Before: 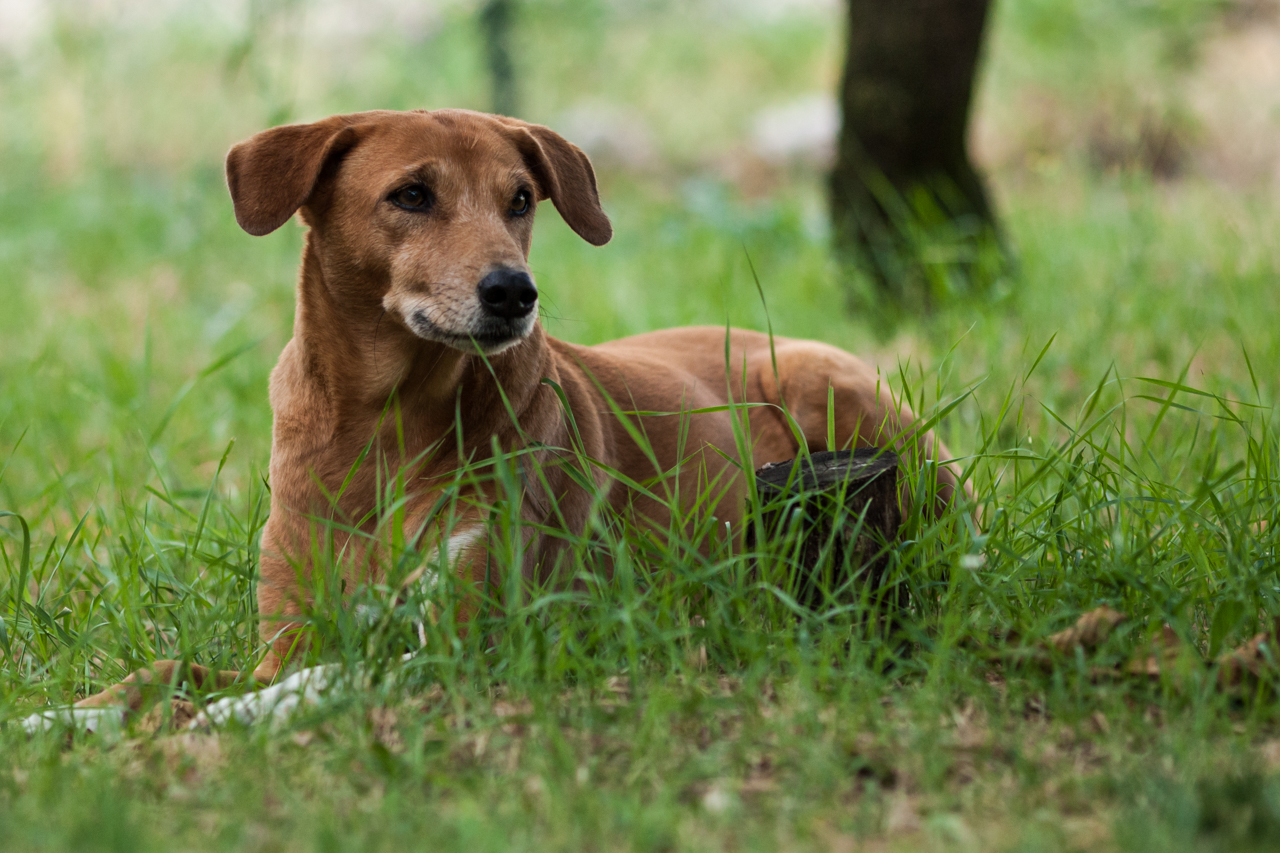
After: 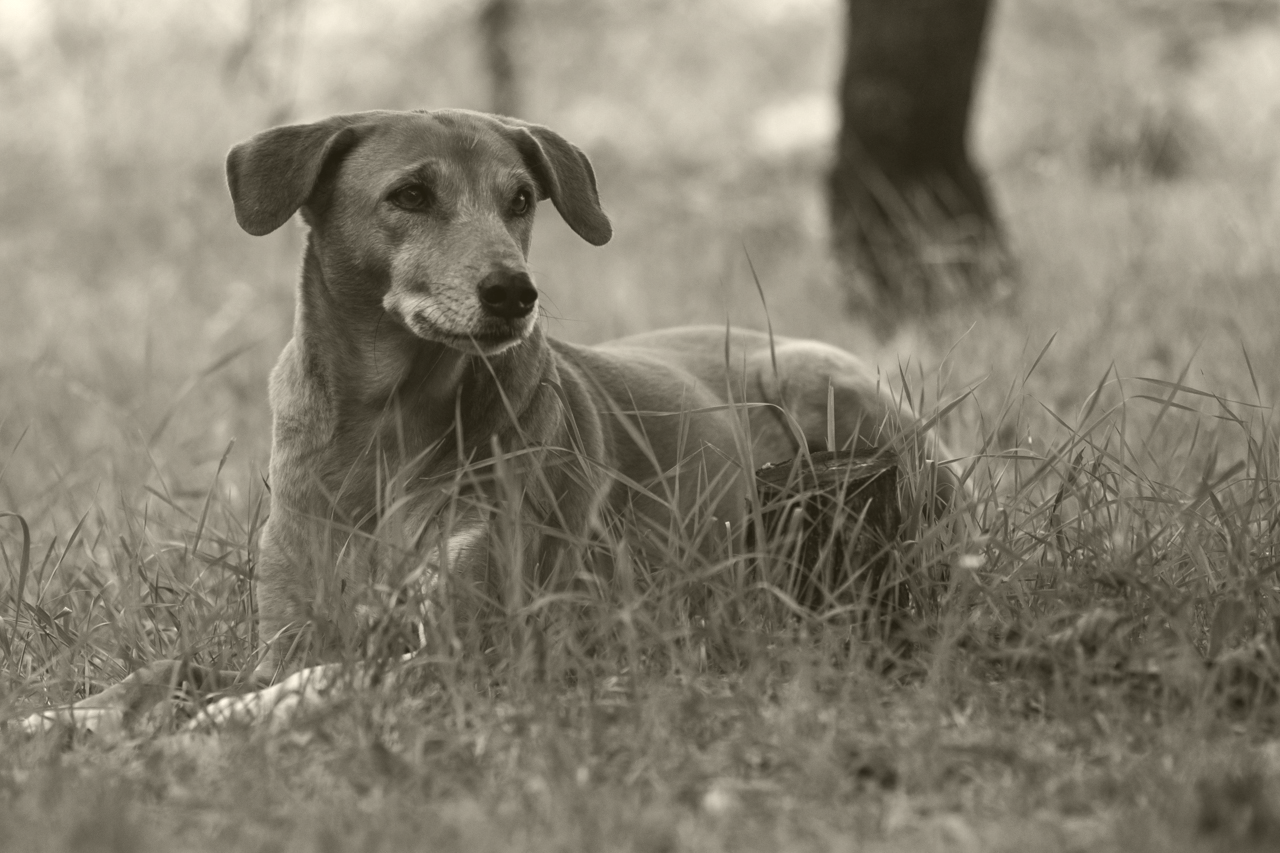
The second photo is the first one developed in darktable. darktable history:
exposure: black level correction 0, exposure 0.5 EV, compensate highlight preservation false
colorize: hue 41.44°, saturation 22%, source mix 60%, lightness 10.61%
color balance rgb: linear chroma grading › global chroma 20%, perceptual saturation grading › global saturation 65%, perceptual saturation grading › highlights 50%, perceptual saturation grading › shadows 30%, perceptual brilliance grading › global brilliance 12%, perceptual brilliance grading › highlights 15%, global vibrance 20%
